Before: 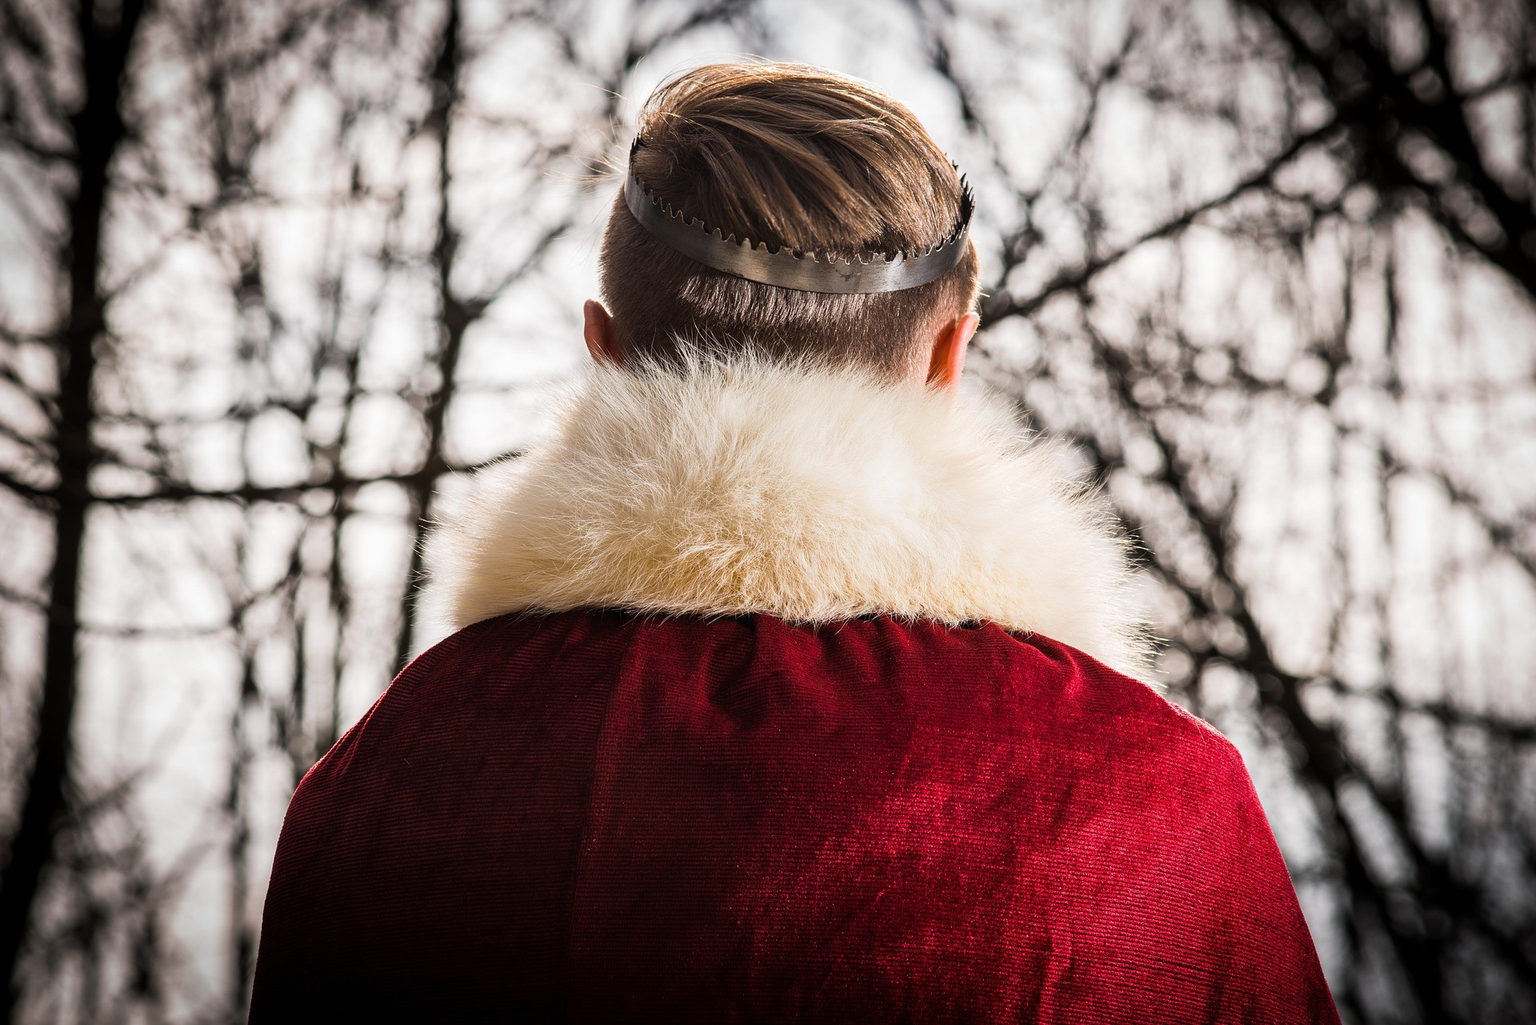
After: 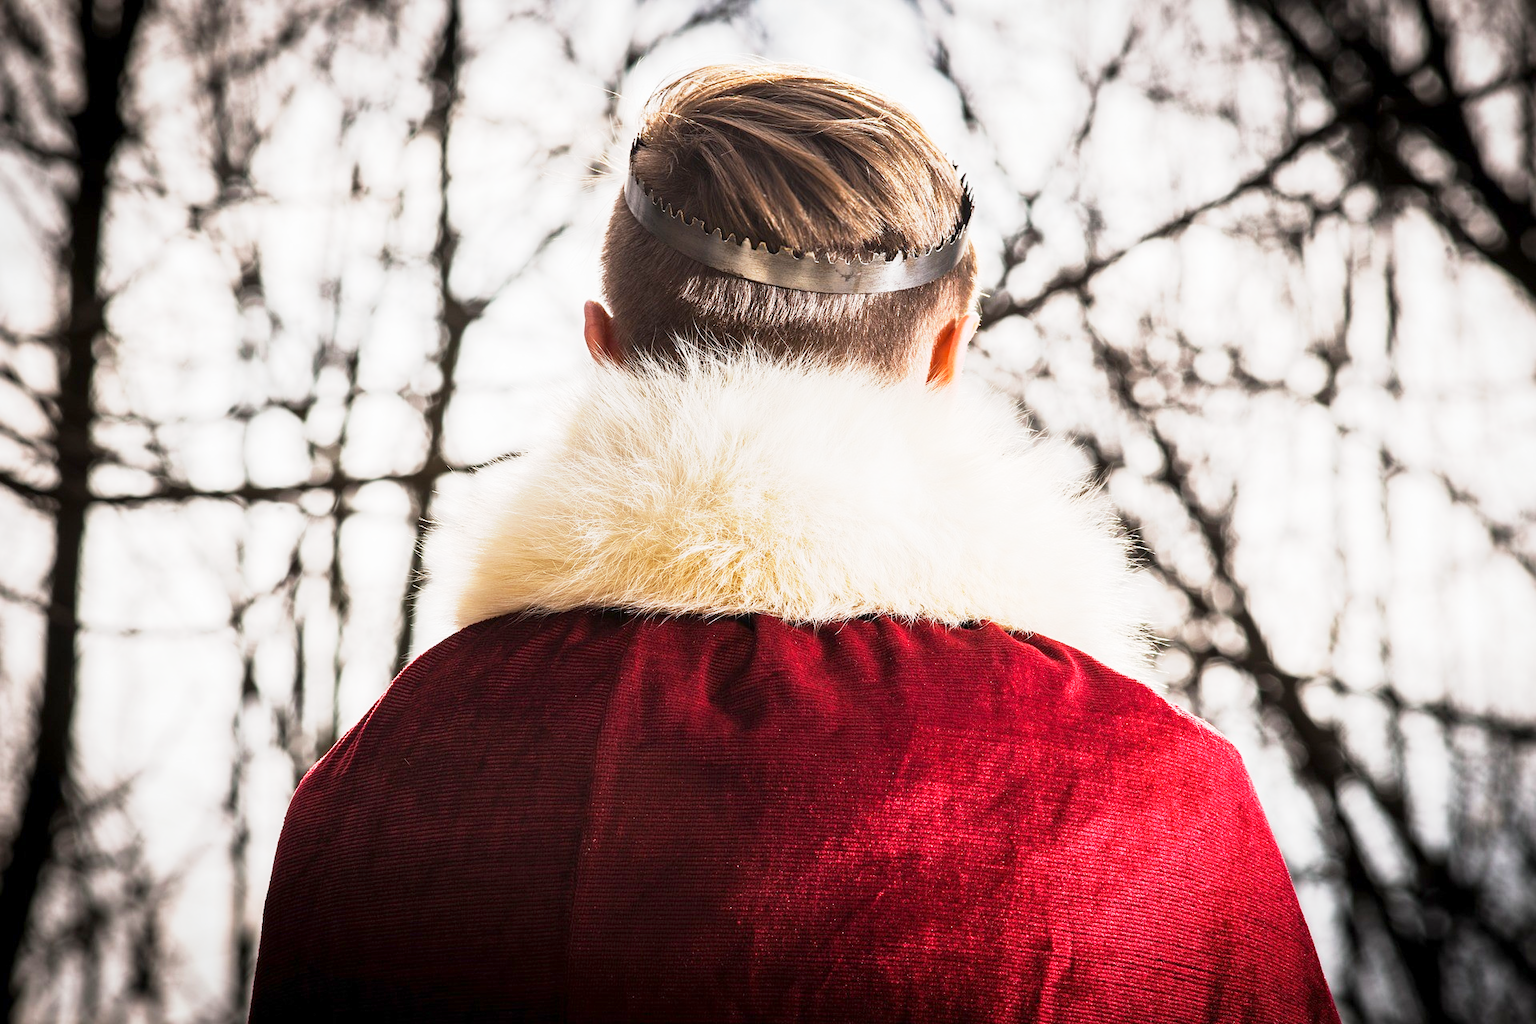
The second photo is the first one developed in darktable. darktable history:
base curve: curves: ch0 [(0, 0) (0.088, 0.125) (0.176, 0.251) (0.354, 0.501) (0.613, 0.749) (1, 0.877)], preserve colors none
exposure: exposure 0.658 EV, compensate exposure bias true, compensate highlight preservation false
